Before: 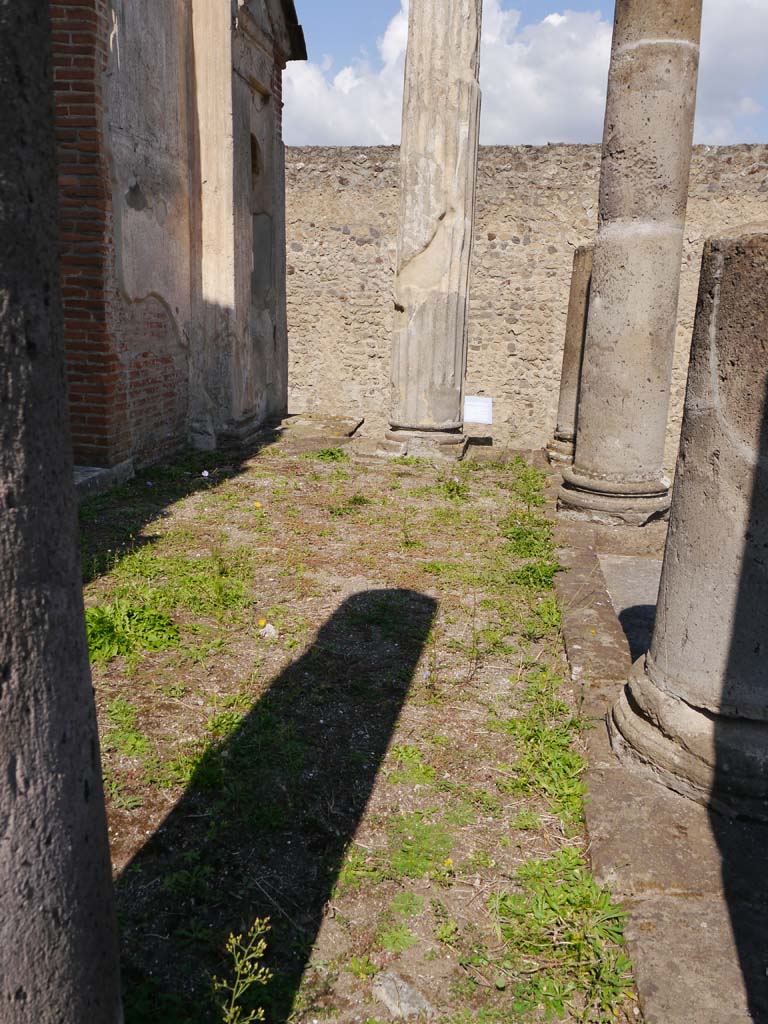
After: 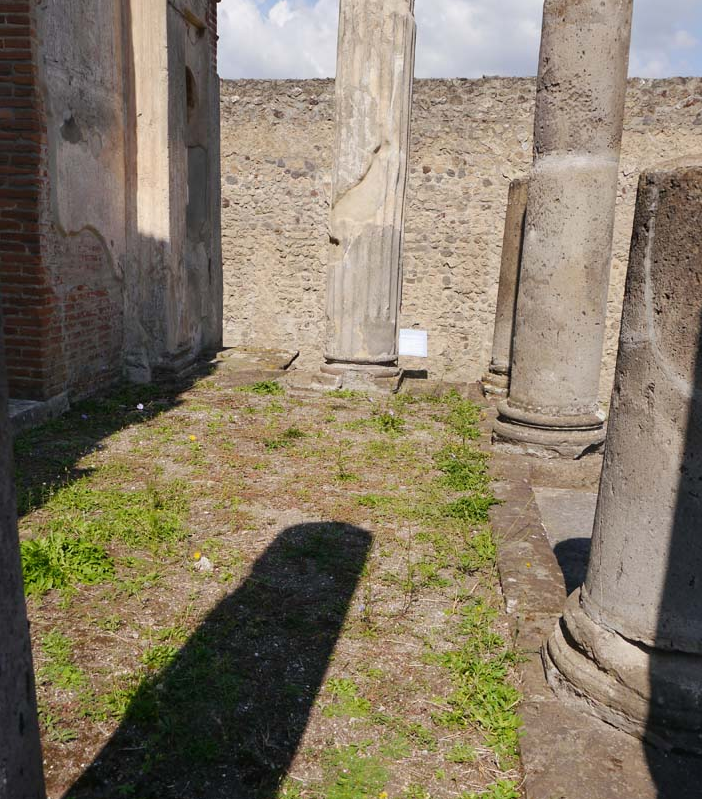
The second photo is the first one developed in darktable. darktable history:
crop: left 8.498%, top 6.622%, bottom 15.28%
tone equalizer: on, module defaults
